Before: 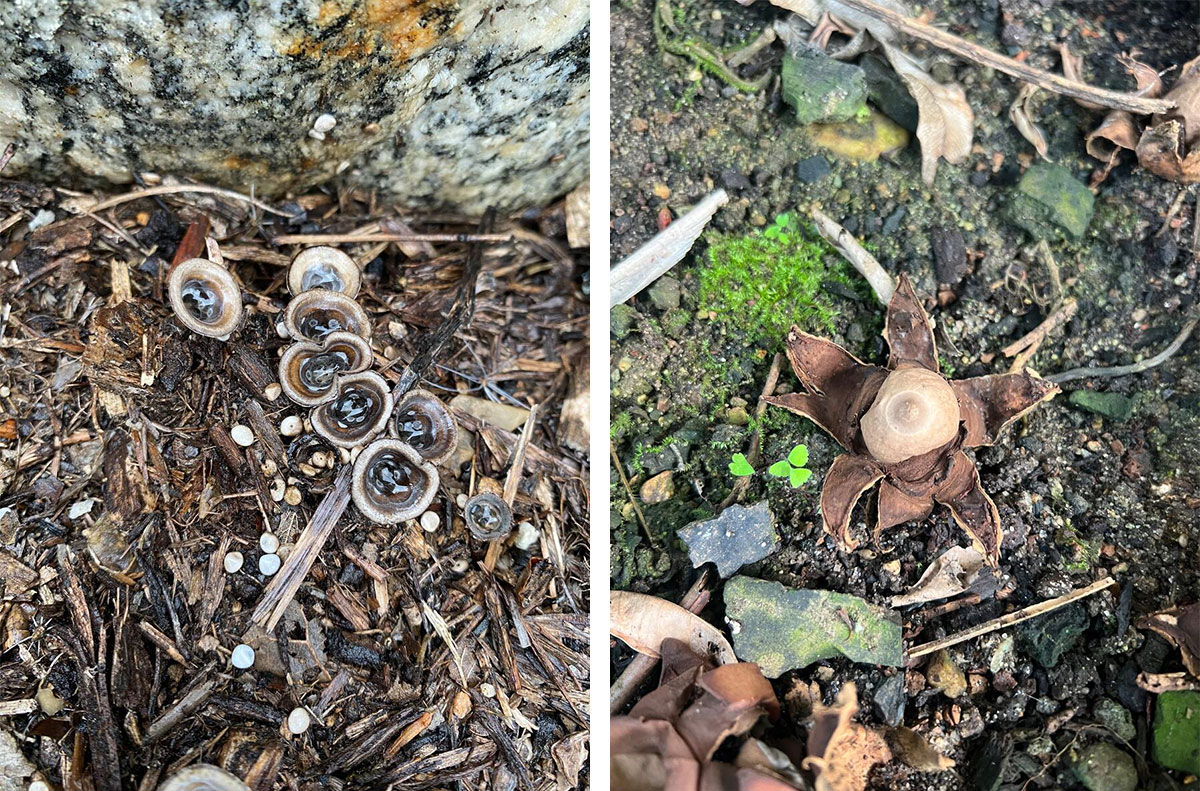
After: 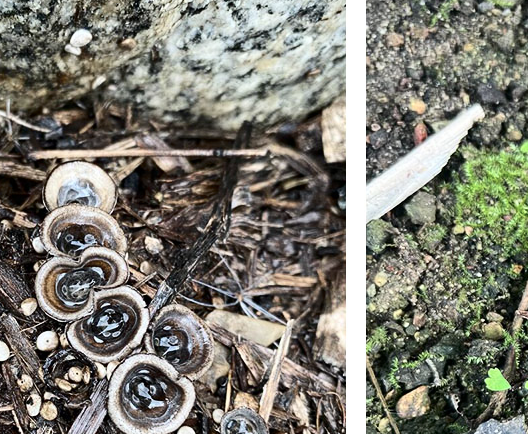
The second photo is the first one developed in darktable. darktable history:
crop: left 20.335%, top 10.829%, right 35.648%, bottom 34.274%
color correction: highlights b* -0.007, saturation 0.771
contrast brightness saturation: contrast 0.224
